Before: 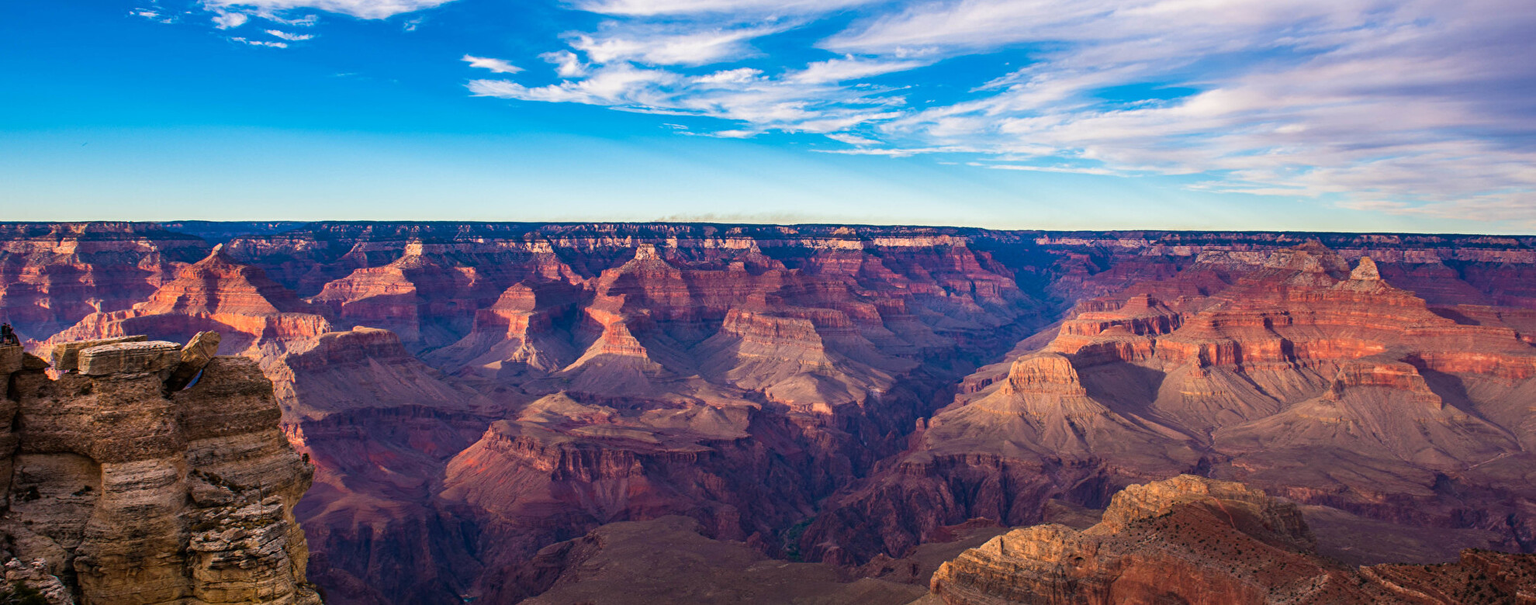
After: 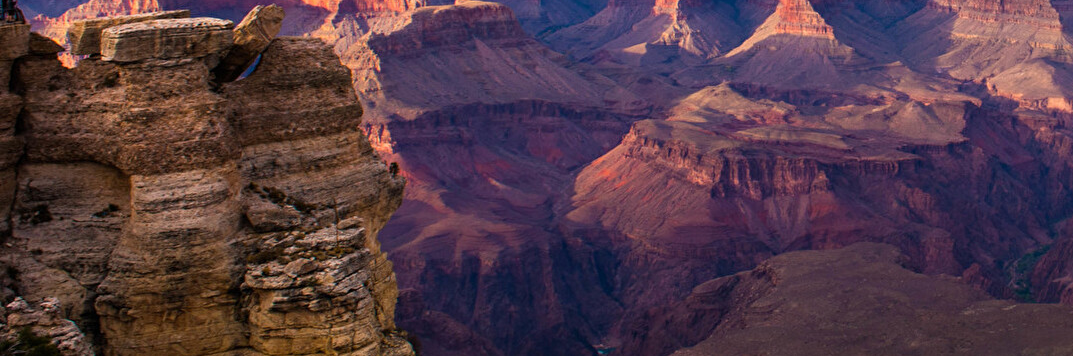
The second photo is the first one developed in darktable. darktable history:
crop and rotate: top 54.219%, right 45.769%, bottom 0.101%
